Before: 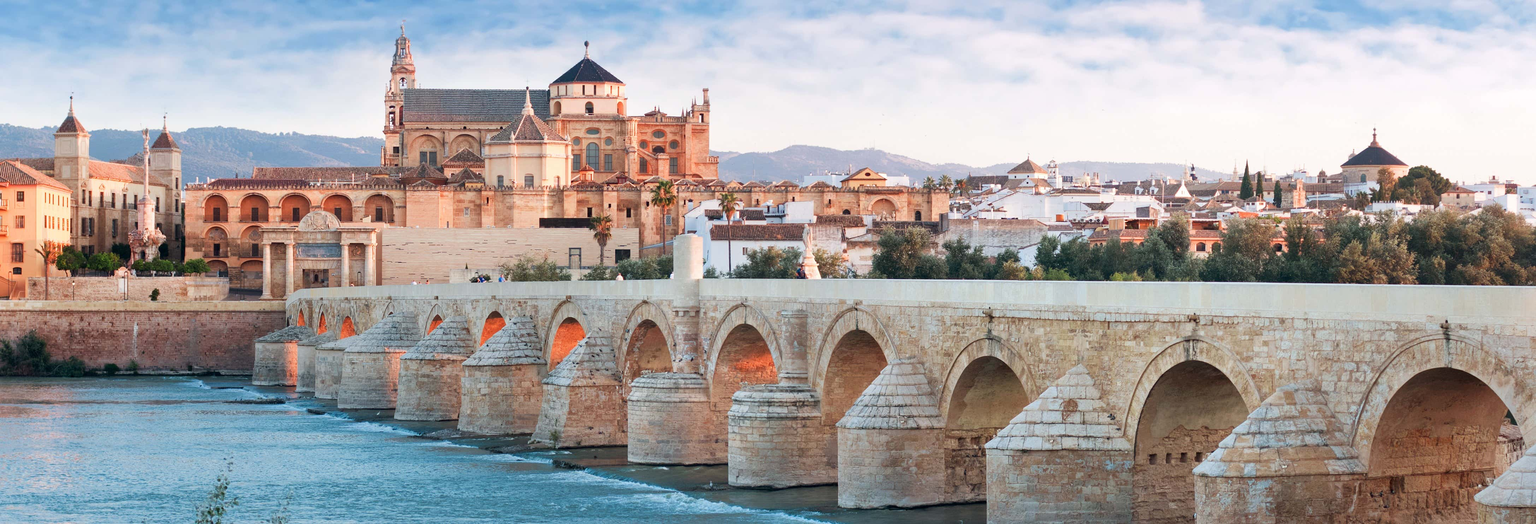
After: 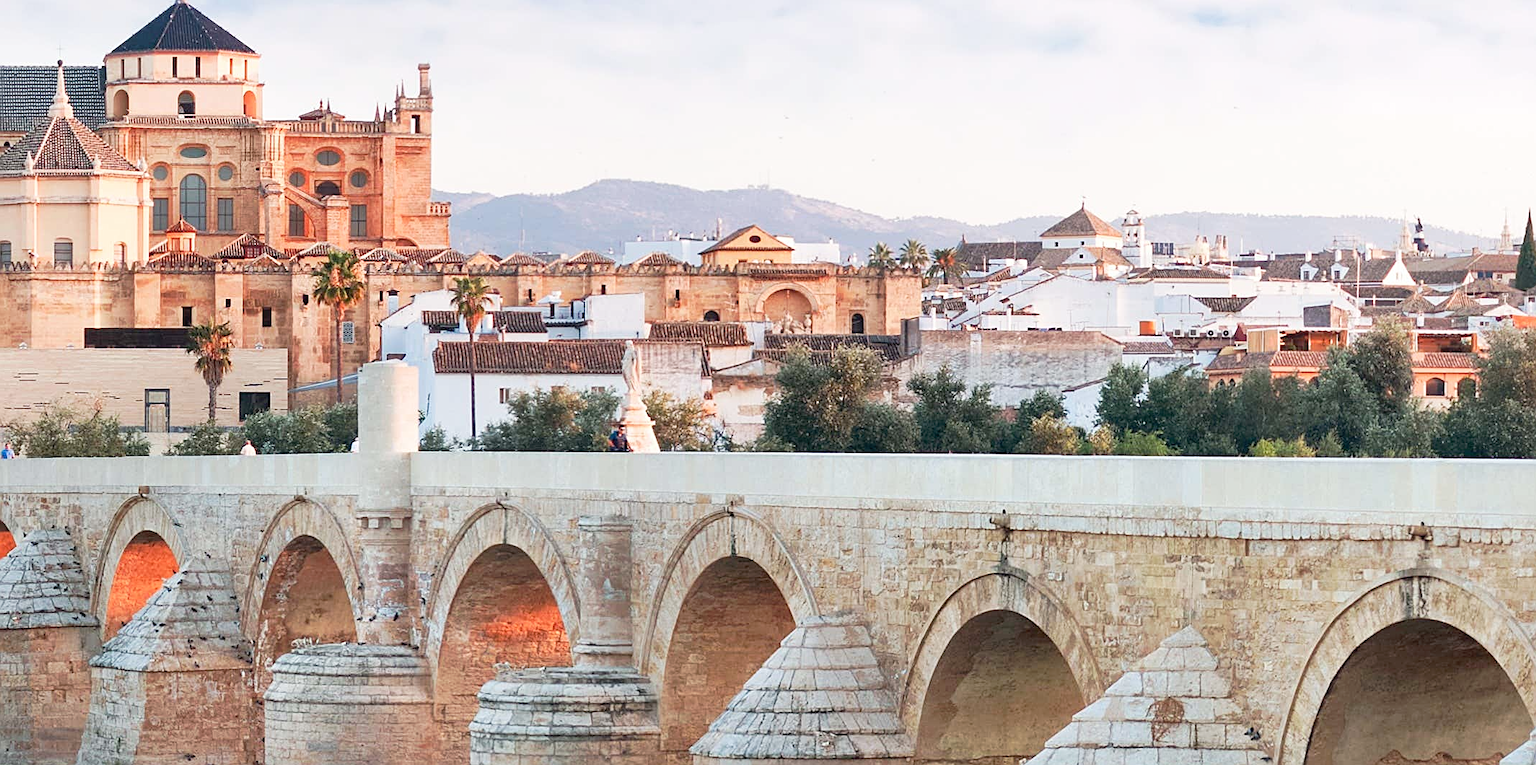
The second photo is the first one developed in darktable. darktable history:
sharpen: on, module defaults
tone curve: curves: ch0 [(0, 0) (0.003, 0.032) (0.011, 0.033) (0.025, 0.036) (0.044, 0.046) (0.069, 0.069) (0.1, 0.108) (0.136, 0.157) (0.177, 0.208) (0.224, 0.256) (0.277, 0.313) (0.335, 0.379) (0.399, 0.444) (0.468, 0.514) (0.543, 0.595) (0.623, 0.687) (0.709, 0.772) (0.801, 0.854) (0.898, 0.933) (1, 1)], preserve colors none
crop: left 32.447%, top 10.946%, right 18.571%, bottom 17.445%
